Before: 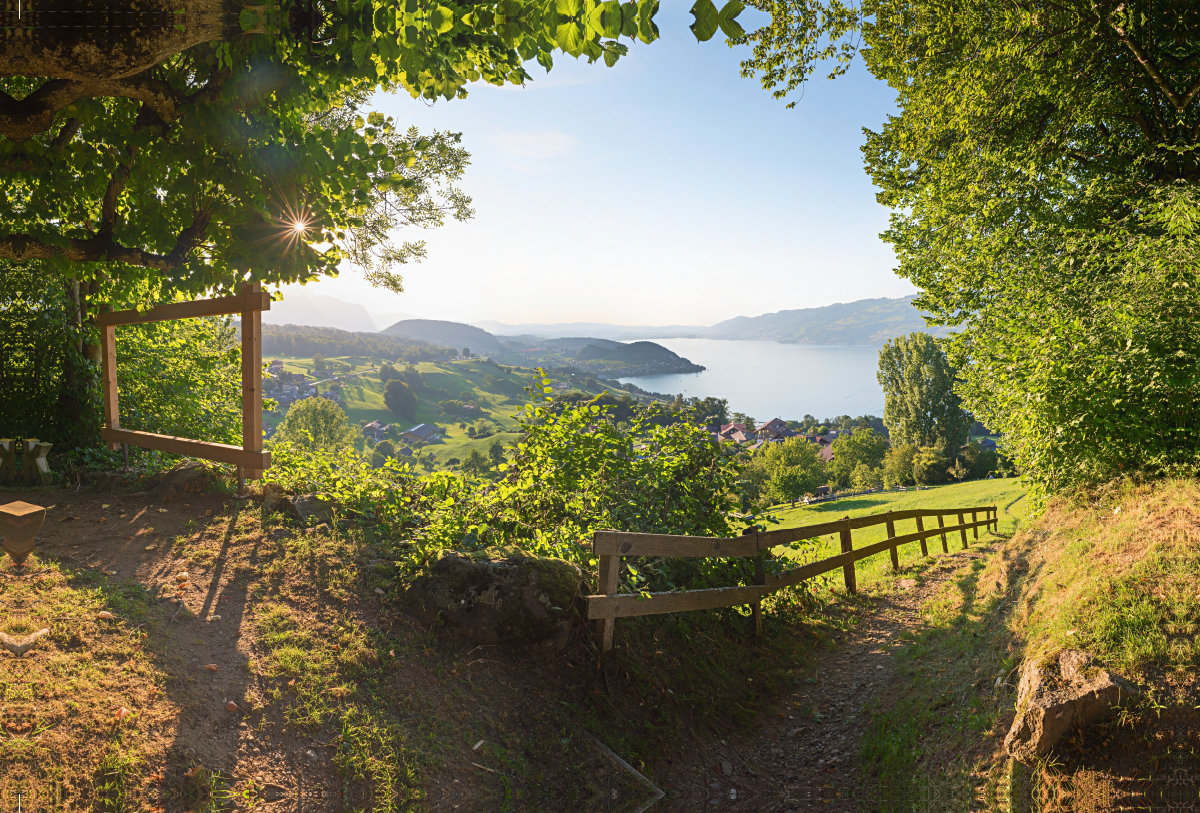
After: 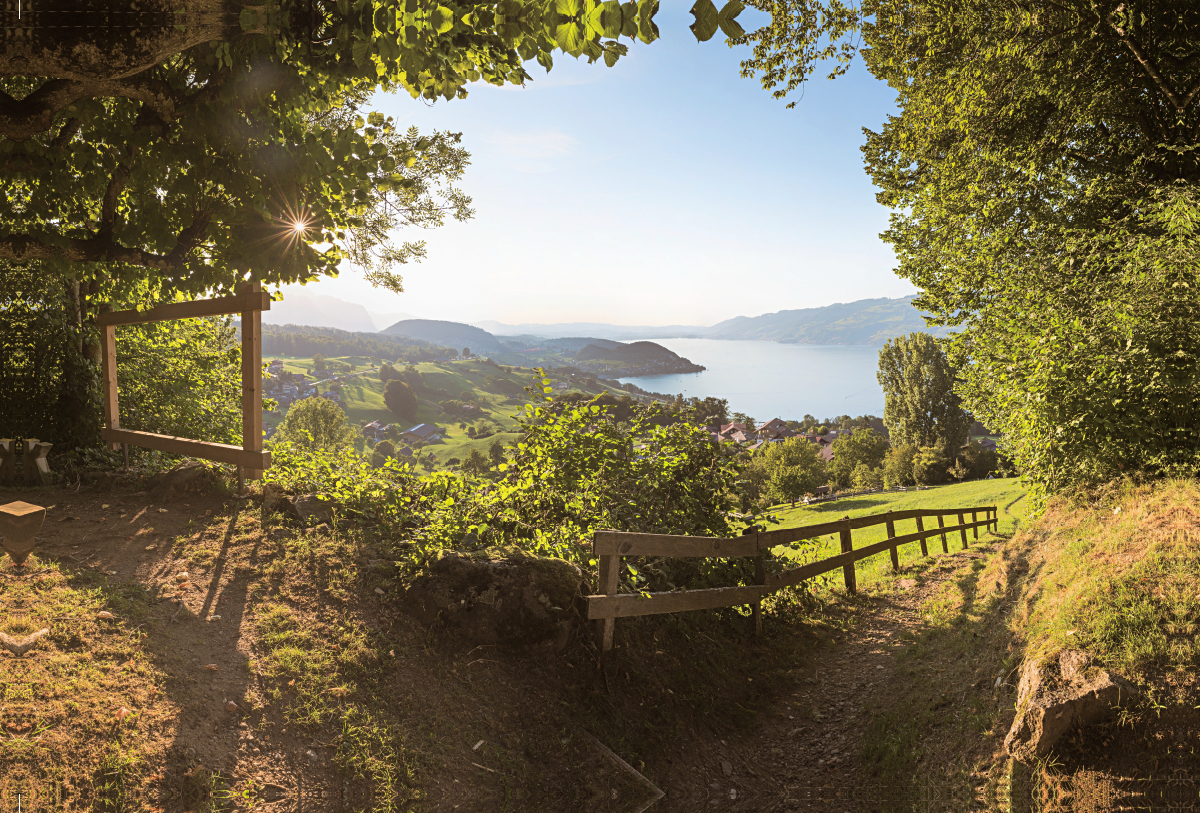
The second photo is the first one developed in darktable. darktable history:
base curve: exposure shift 0, preserve colors none
split-toning: shadows › hue 32.4°, shadows › saturation 0.51, highlights › hue 180°, highlights › saturation 0, balance -60.17, compress 55.19%
